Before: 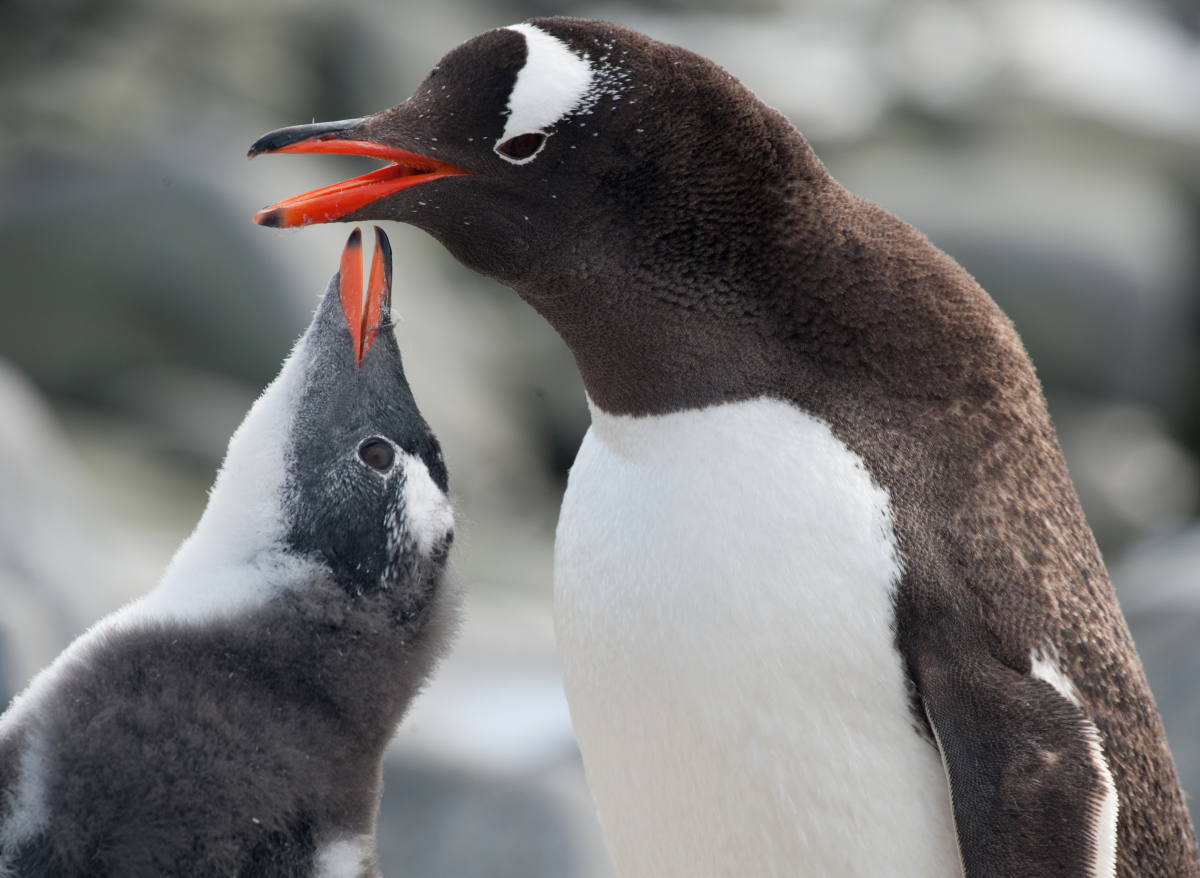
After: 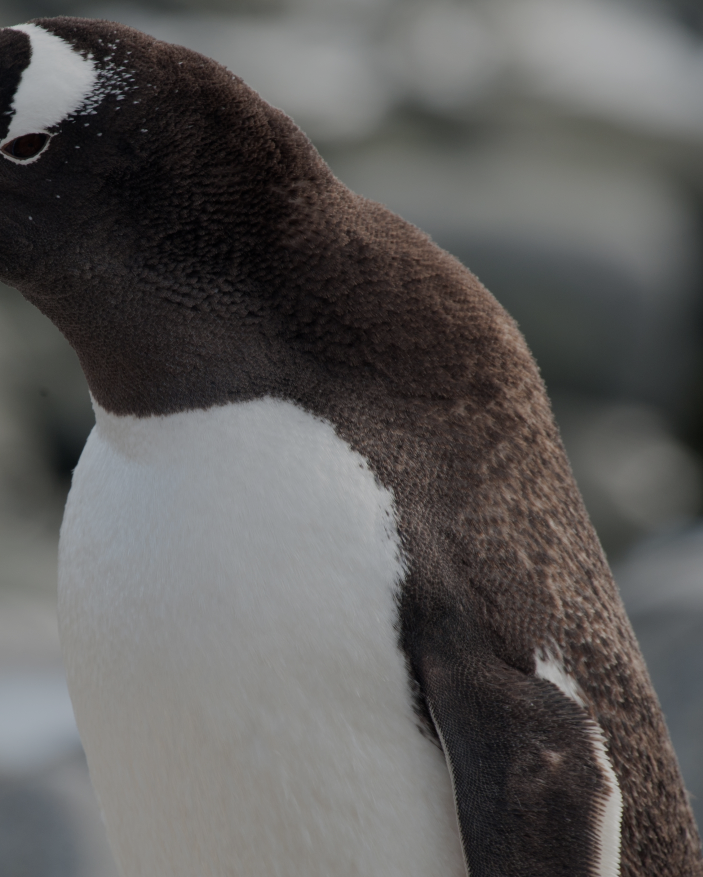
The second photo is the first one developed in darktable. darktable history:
exposure: exposure -1 EV, compensate highlight preservation false
crop: left 41.402%
